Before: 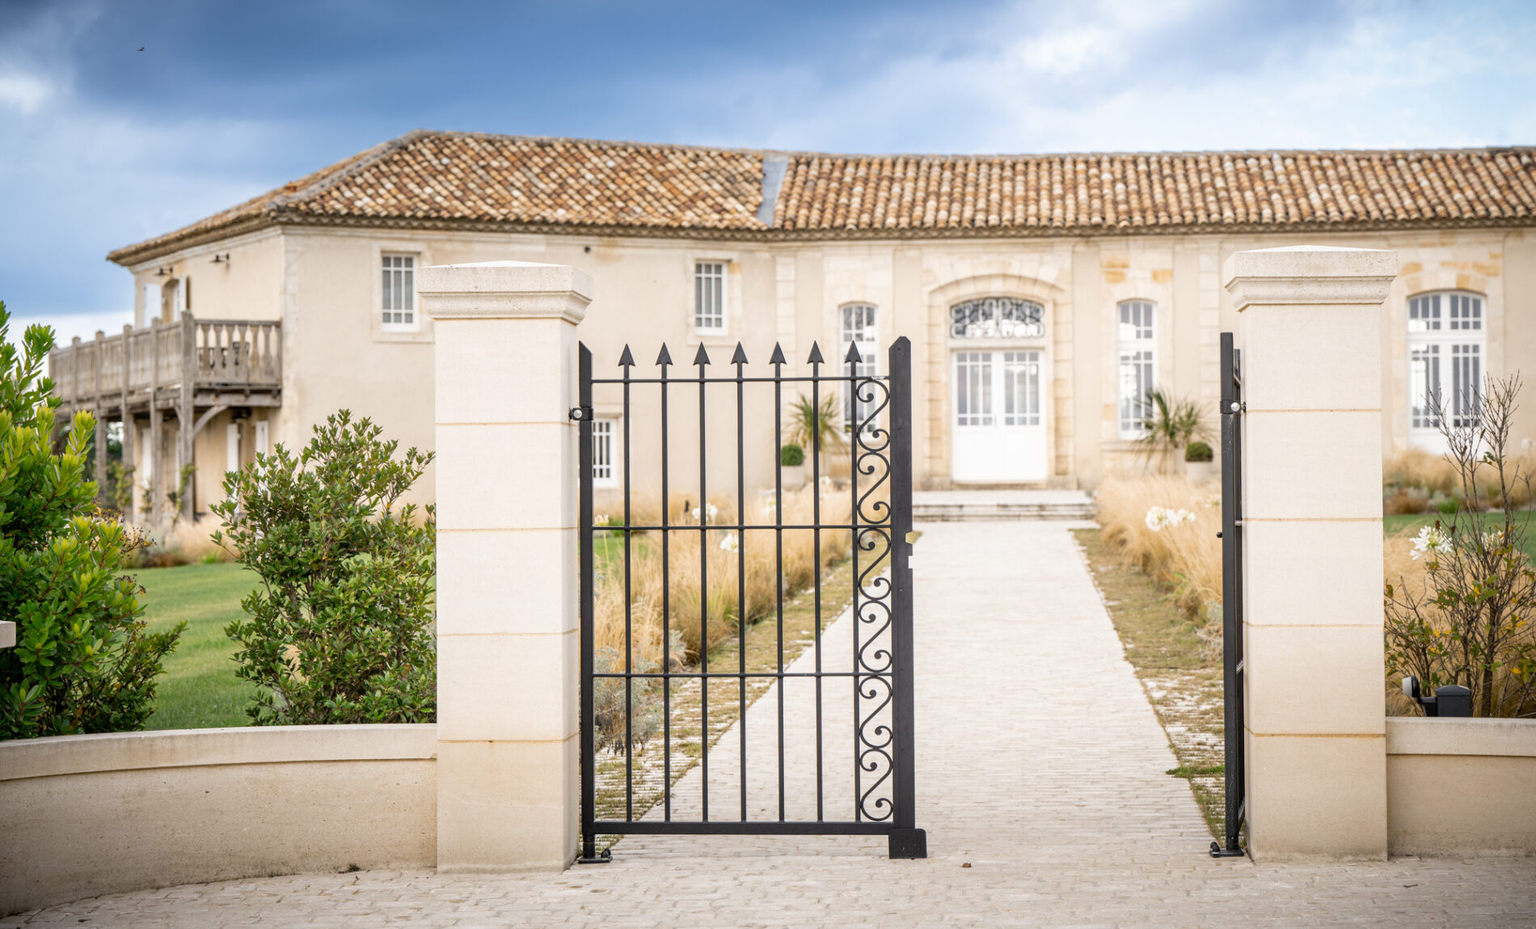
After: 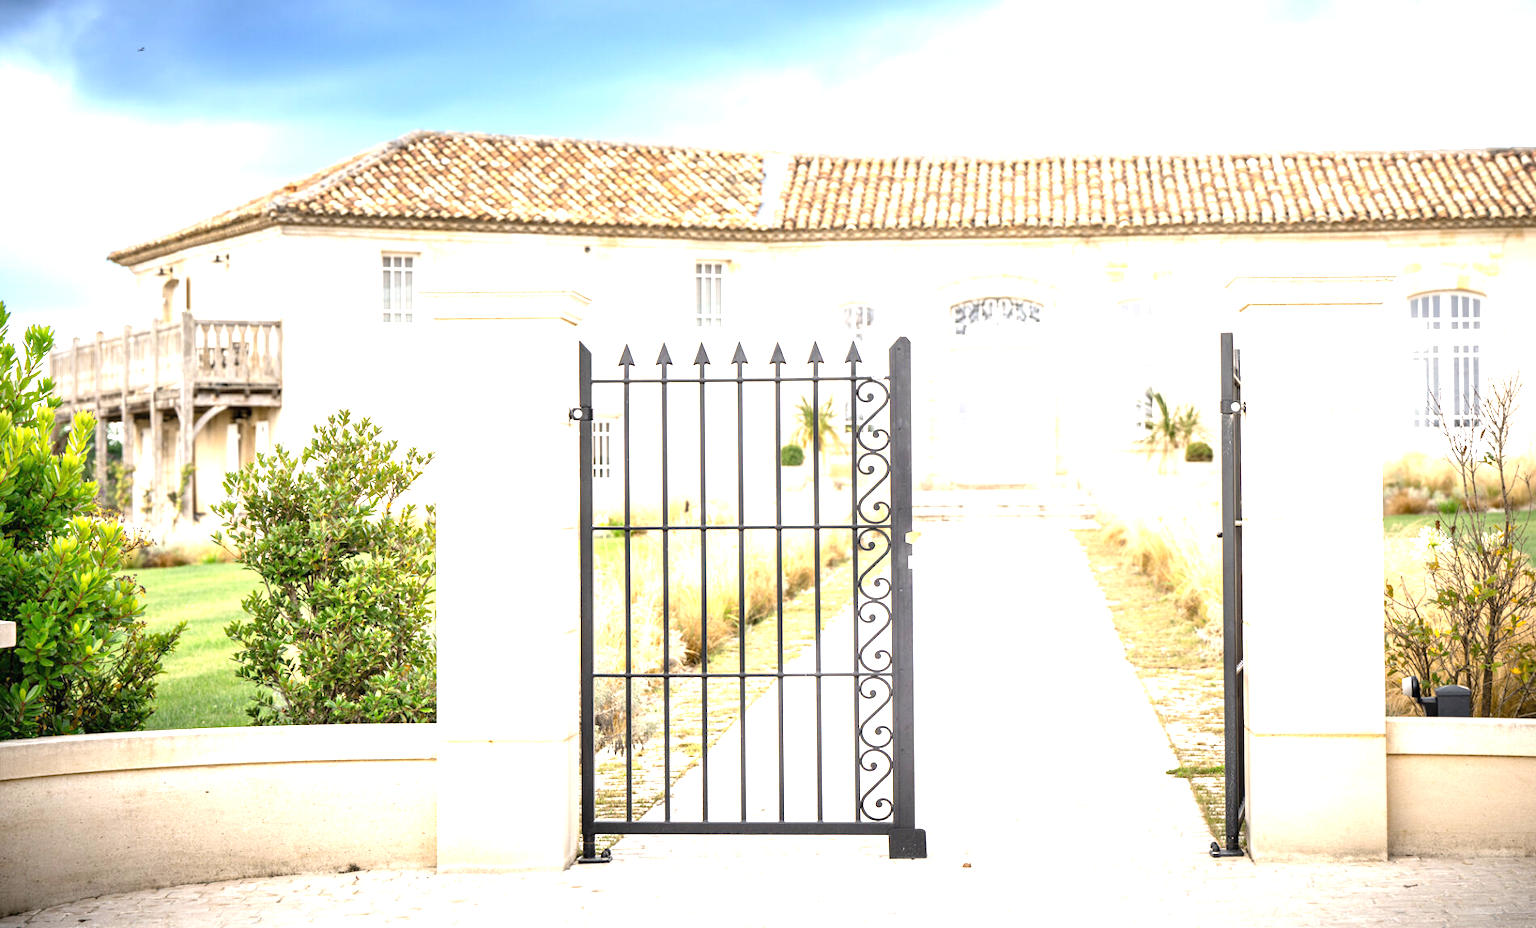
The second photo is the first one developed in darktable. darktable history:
exposure: black level correction 0, exposure 1.378 EV, compensate highlight preservation false
